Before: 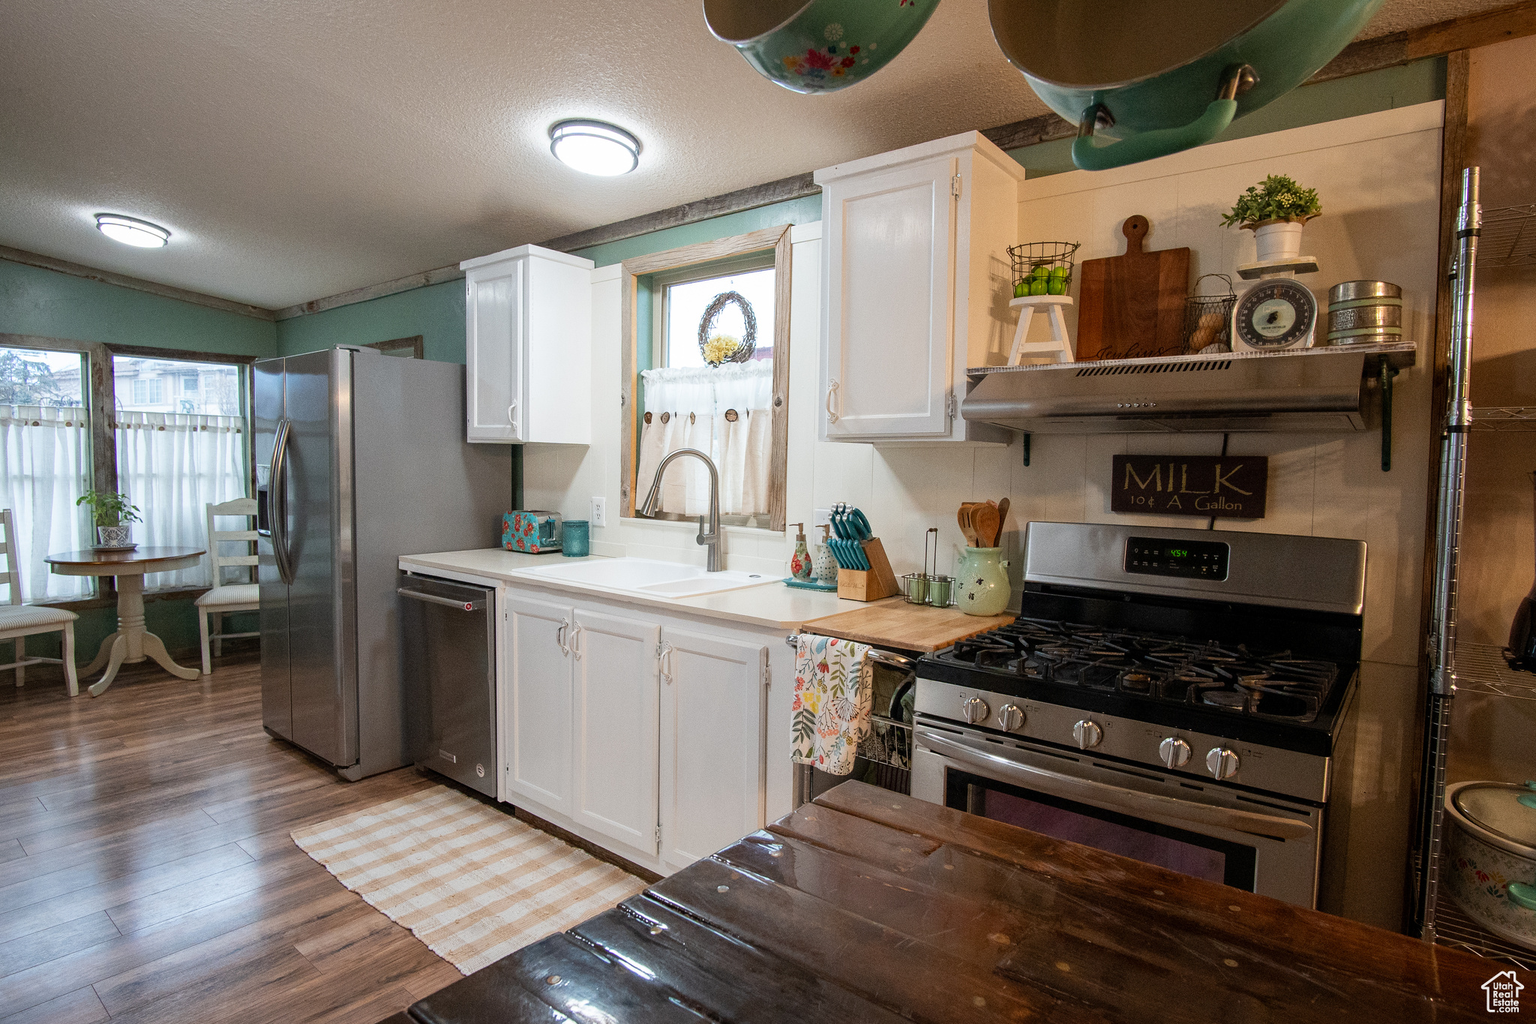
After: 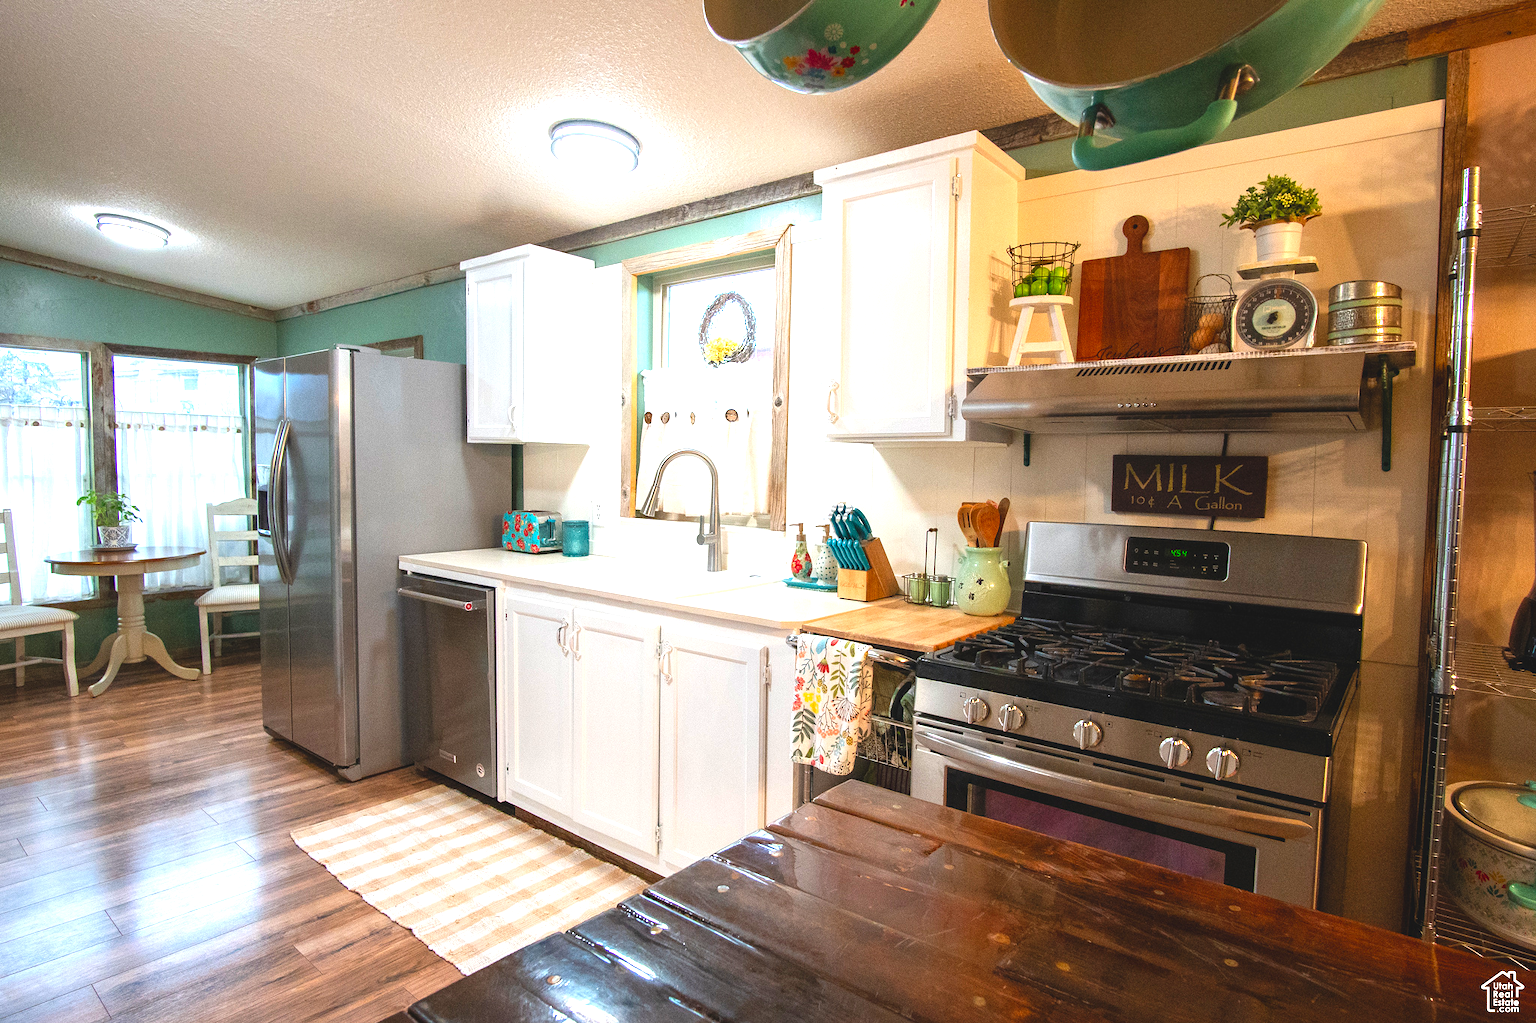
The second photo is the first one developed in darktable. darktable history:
contrast brightness saturation: brightness -0.016, saturation 0.368
exposure: black level correction -0.005, exposure 1.003 EV, compensate exposure bias true, compensate highlight preservation false
